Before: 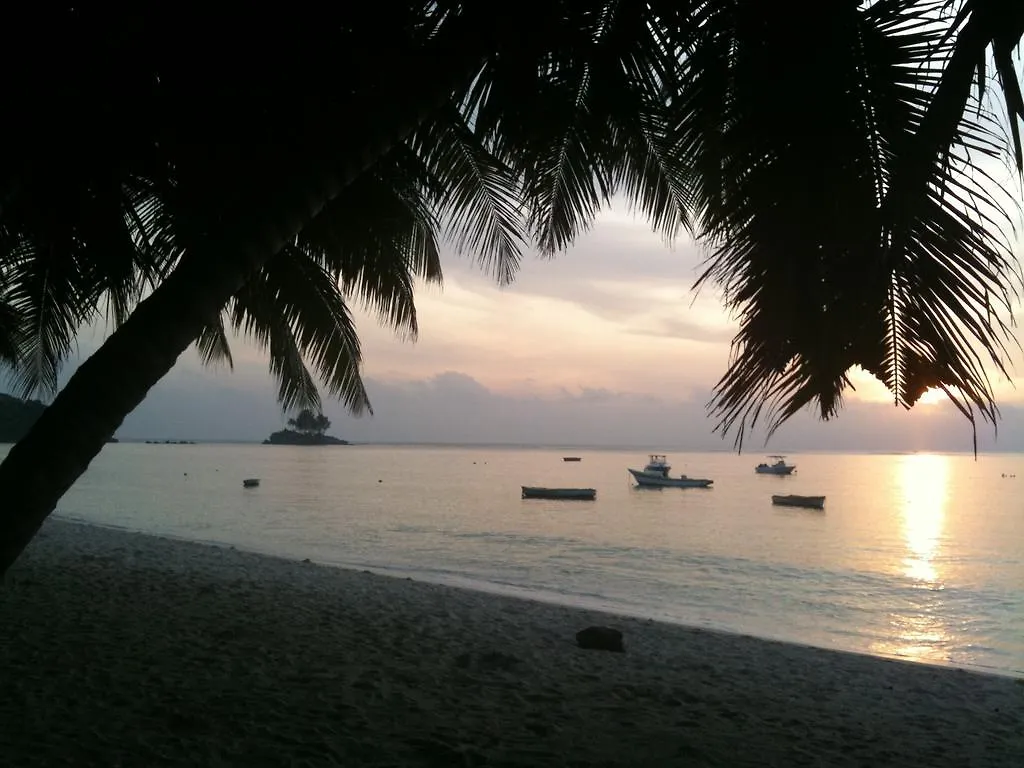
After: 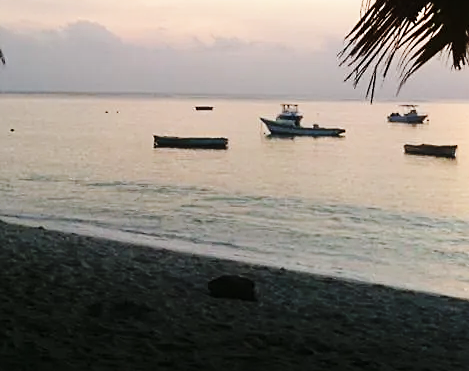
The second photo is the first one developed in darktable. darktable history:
sharpen: on, module defaults
base curve: curves: ch0 [(0, 0) (0.036, 0.025) (0.121, 0.166) (0.206, 0.329) (0.605, 0.79) (1, 1)], preserve colors none
crop: left 35.976%, top 45.819%, right 18.162%, bottom 5.807%
